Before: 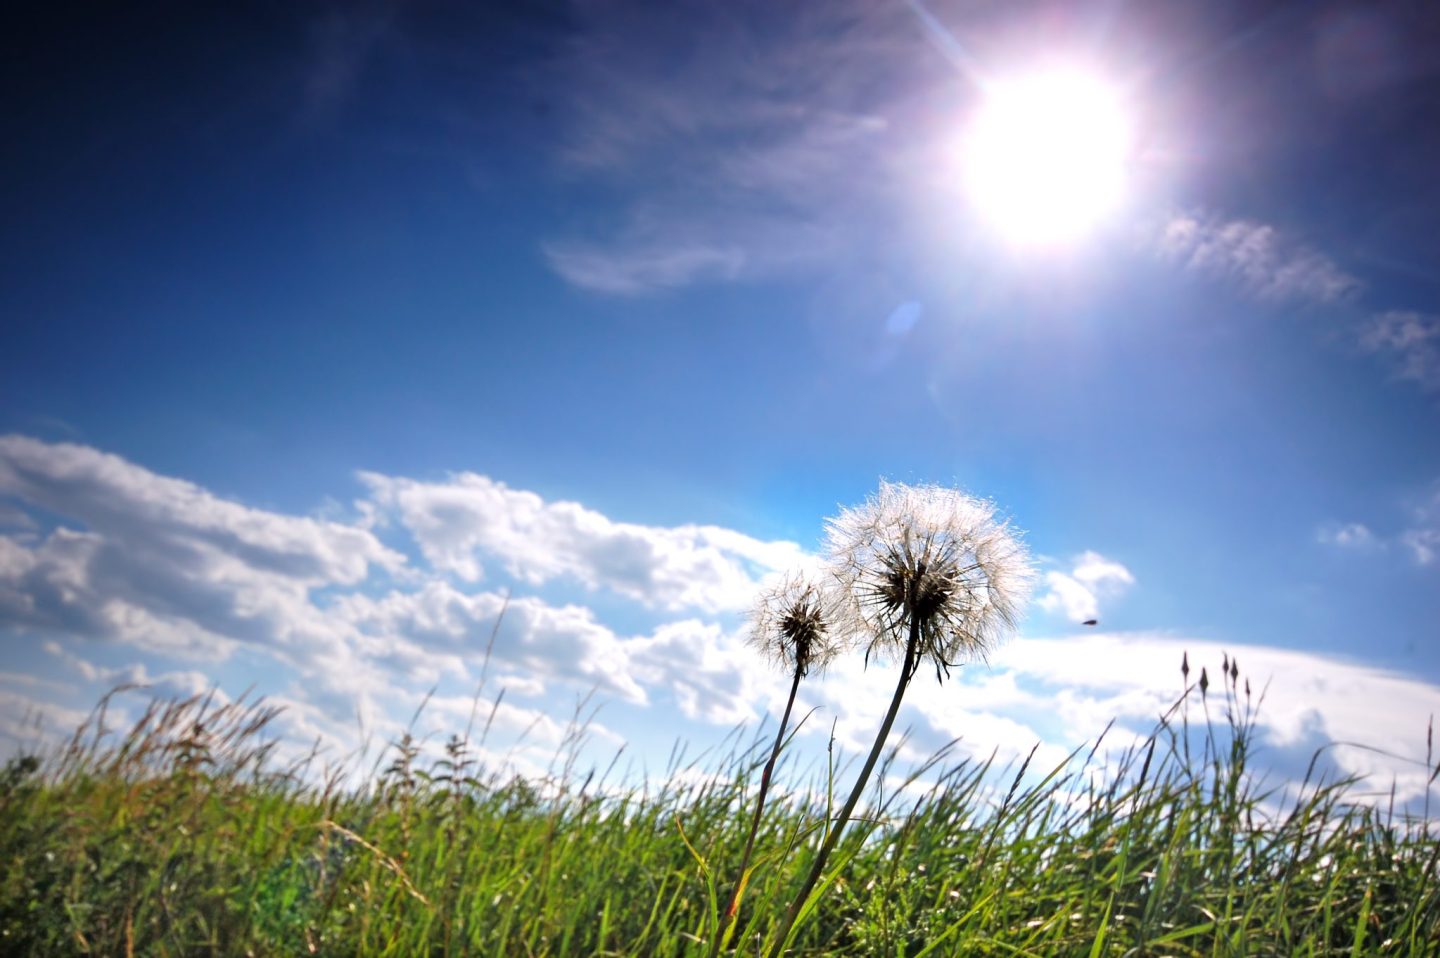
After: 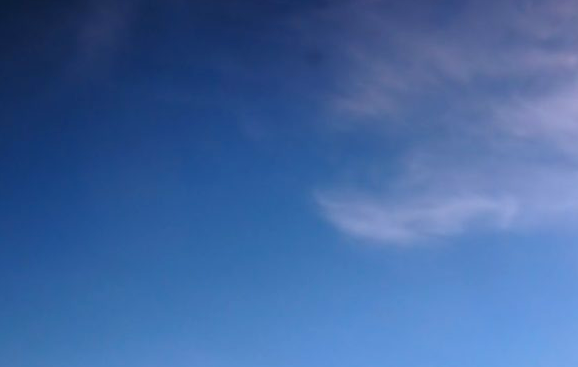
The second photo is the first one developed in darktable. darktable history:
crop: left 15.767%, top 5.428%, right 44.063%, bottom 56.211%
exposure: exposure 0.207 EV, compensate highlight preservation false
color zones: curves: ch1 [(0.24, 0.629) (0.75, 0.5)]; ch2 [(0.255, 0.454) (0.745, 0.491)]
